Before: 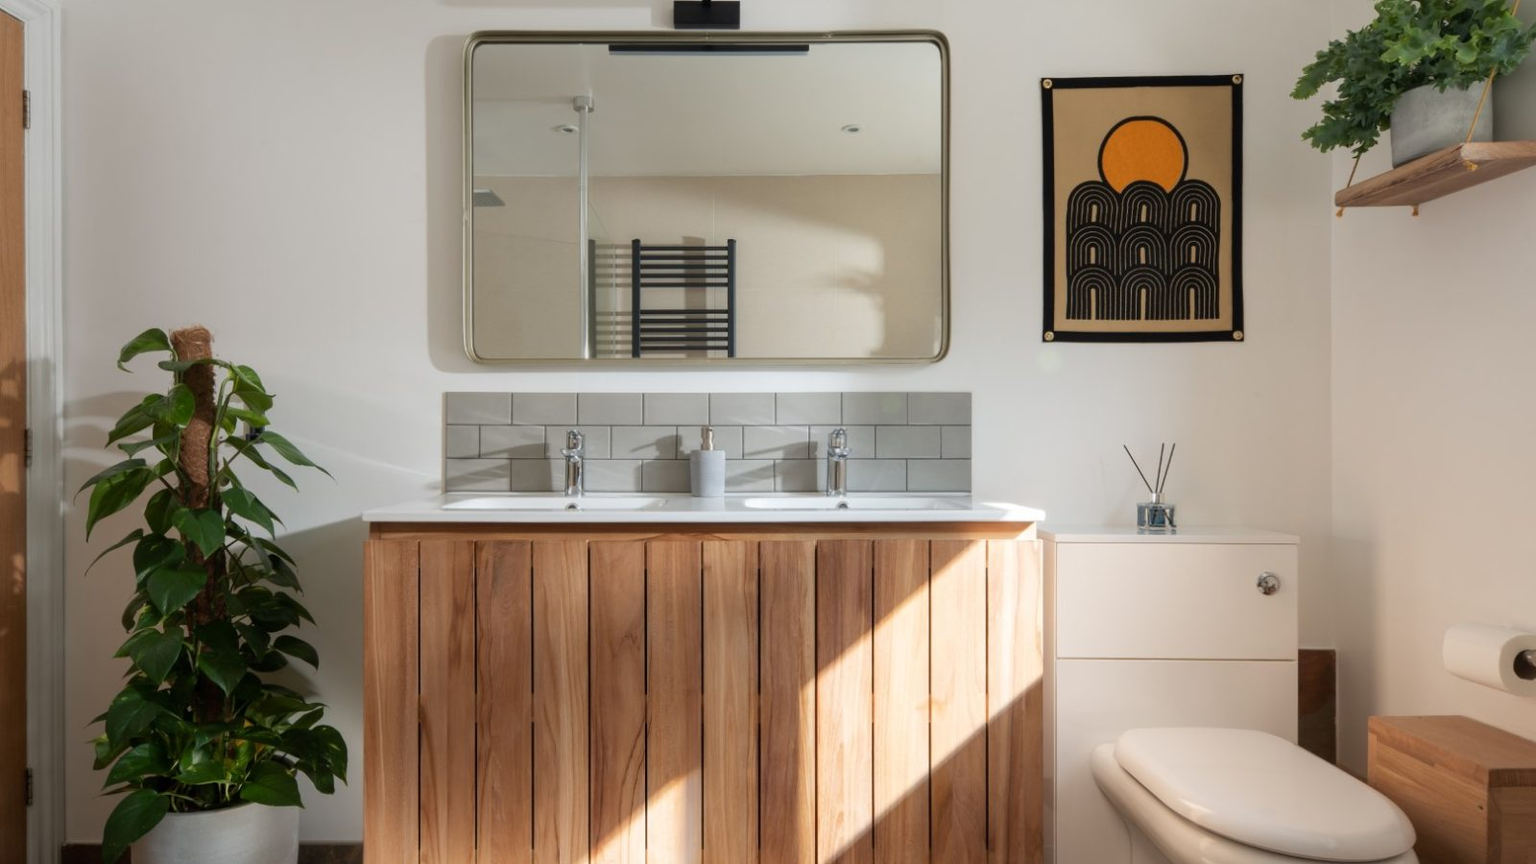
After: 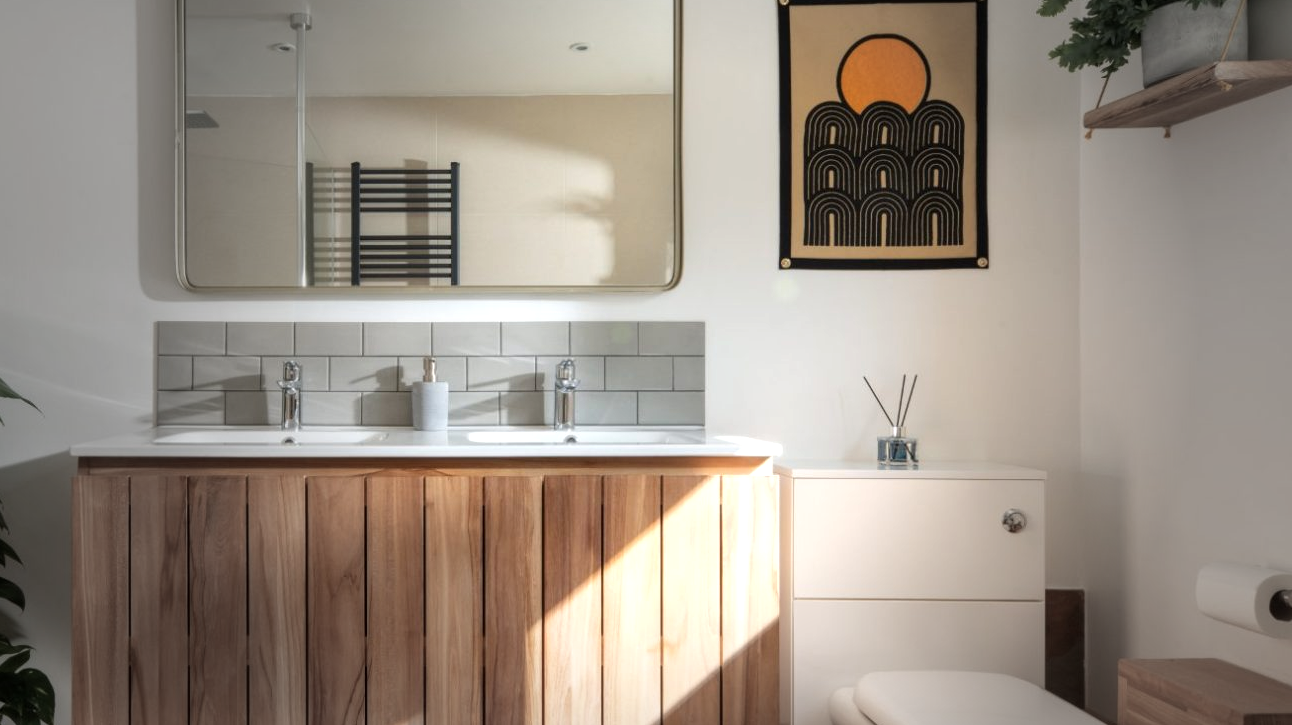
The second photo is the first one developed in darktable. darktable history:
exposure: black level correction 0, exposure 0.3 EV, compensate exposure bias true, compensate highlight preservation false
vignetting: fall-off start 40.99%, fall-off radius 40.99%, center (0.038, -0.094)
crop: left 19.239%, top 9.704%, right 0.001%, bottom 9.65%
local contrast: highlights 101%, shadows 100%, detail 120%, midtone range 0.2
